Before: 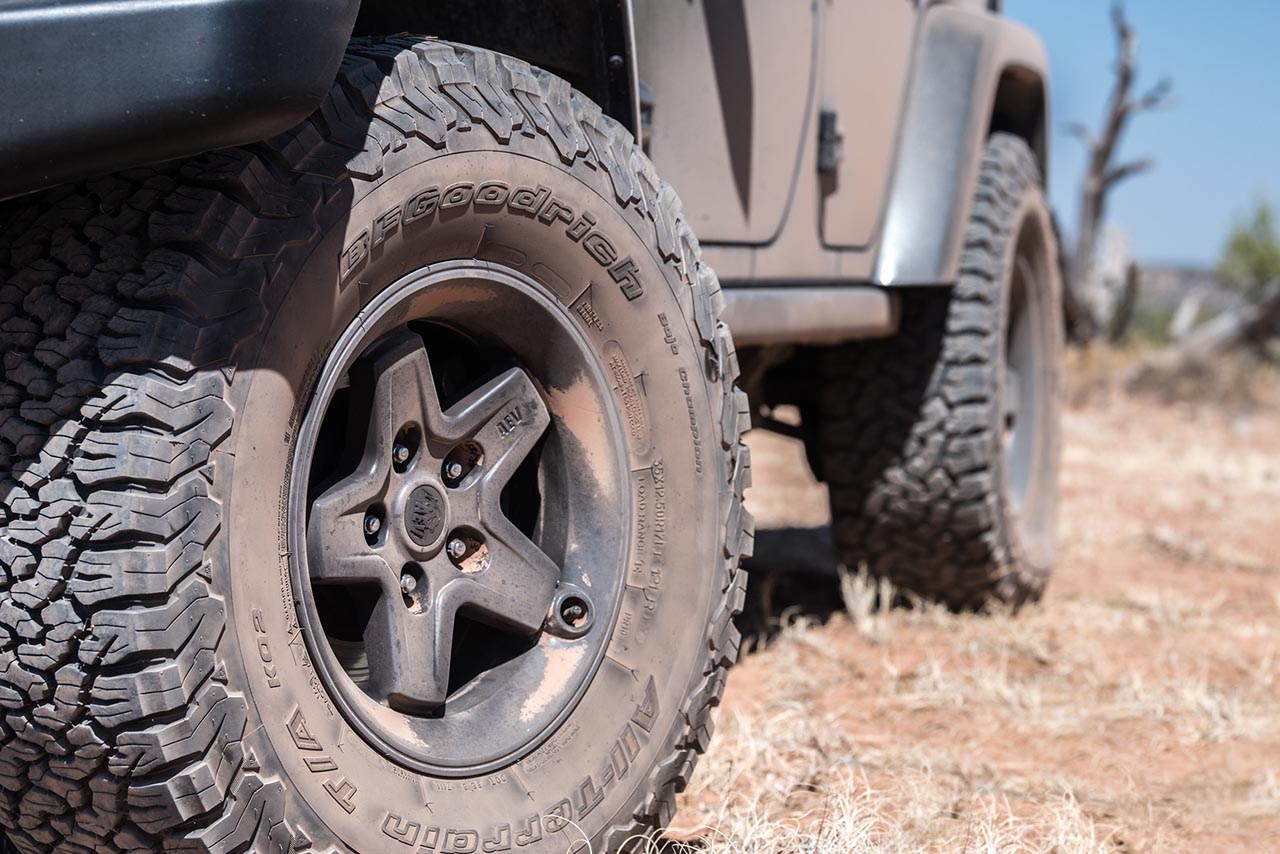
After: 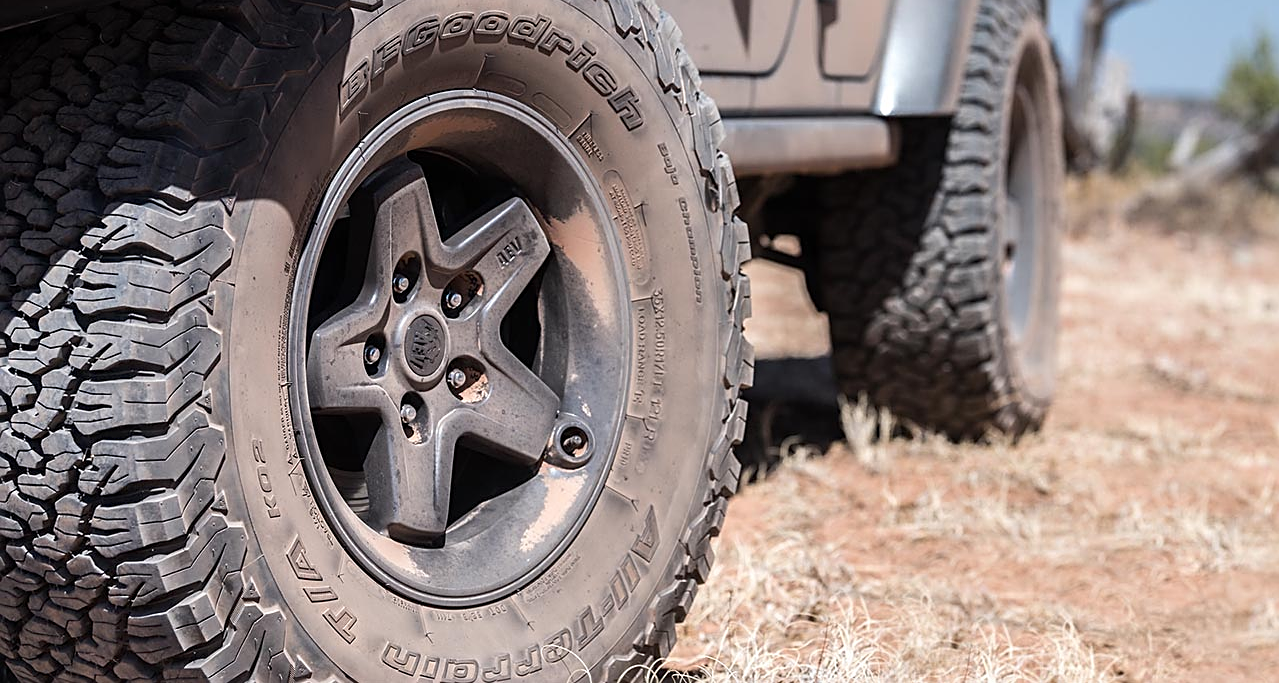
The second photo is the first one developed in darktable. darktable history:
sharpen: on, module defaults
crop and rotate: top 19.973%
